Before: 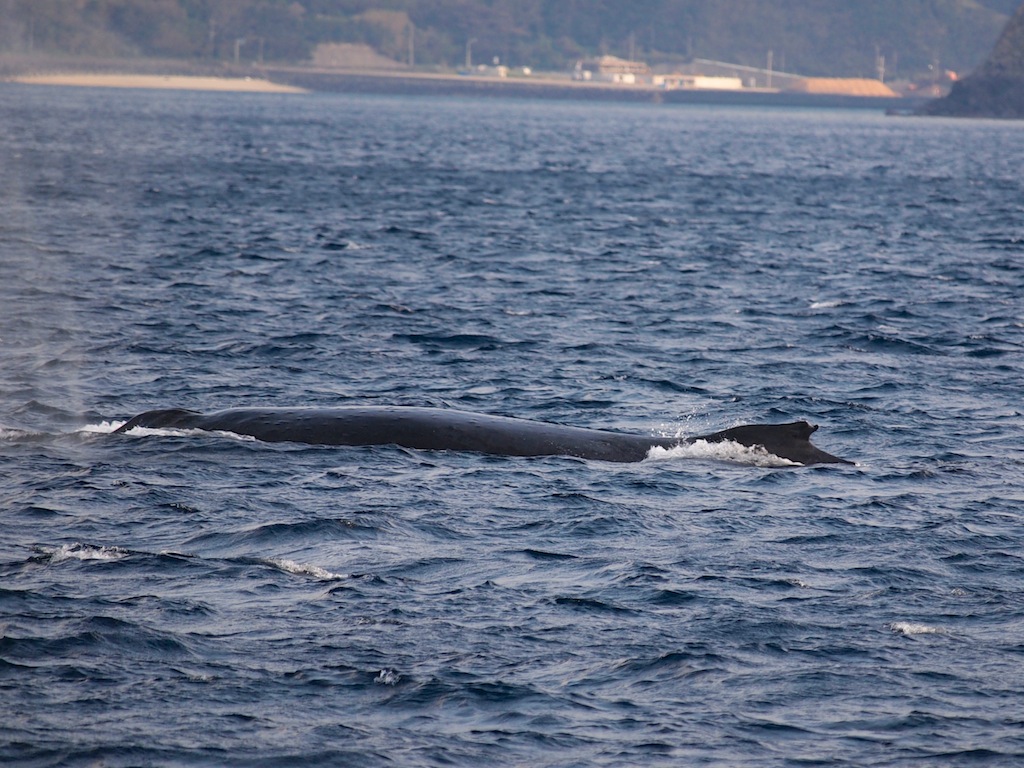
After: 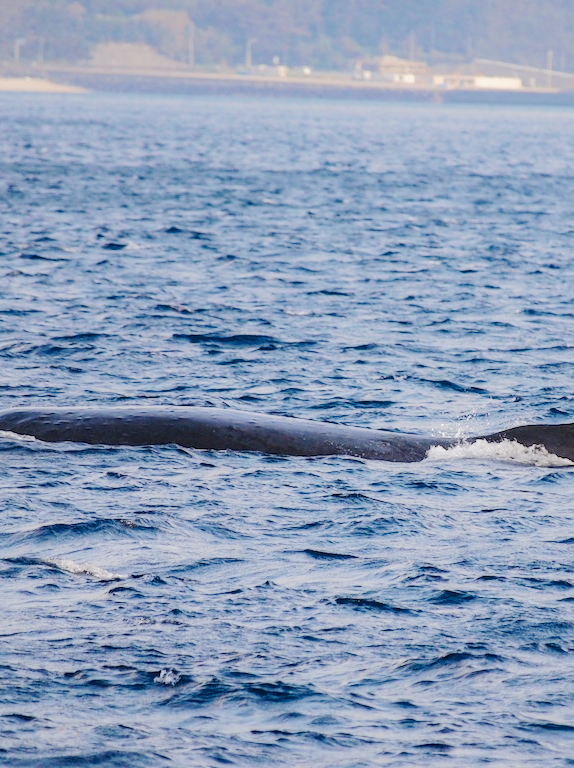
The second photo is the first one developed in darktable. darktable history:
exposure: exposure 0.202 EV, compensate highlight preservation false
tone equalizer: -8 EV -0.03 EV, -7 EV 0.009 EV, -6 EV -0.005 EV, -5 EV 0.007 EV, -4 EV -0.043 EV, -3 EV -0.236 EV, -2 EV -0.664 EV, -1 EV -0.991 EV, +0 EV -0.939 EV, edges refinement/feathering 500, mask exposure compensation -1.57 EV, preserve details no
base curve: curves: ch0 [(0, 0) (0.025, 0.046) (0.112, 0.277) (0.467, 0.74) (0.814, 0.929) (1, 0.942)], preserve colors none
crop: left 21.546%, right 22.399%
local contrast: detail 130%
color zones: curves: ch0 [(0.068, 0.464) (0.25, 0.5) (0.48, 0.508) (0.75, 0.536) (0.886, 0.476) (0.967, 0.456)]; ch1 [(0.066, 0.456) (0.25, 0.5) (0.616, 0.508) (0.746, 0.56) (0.934, 0.444)]
